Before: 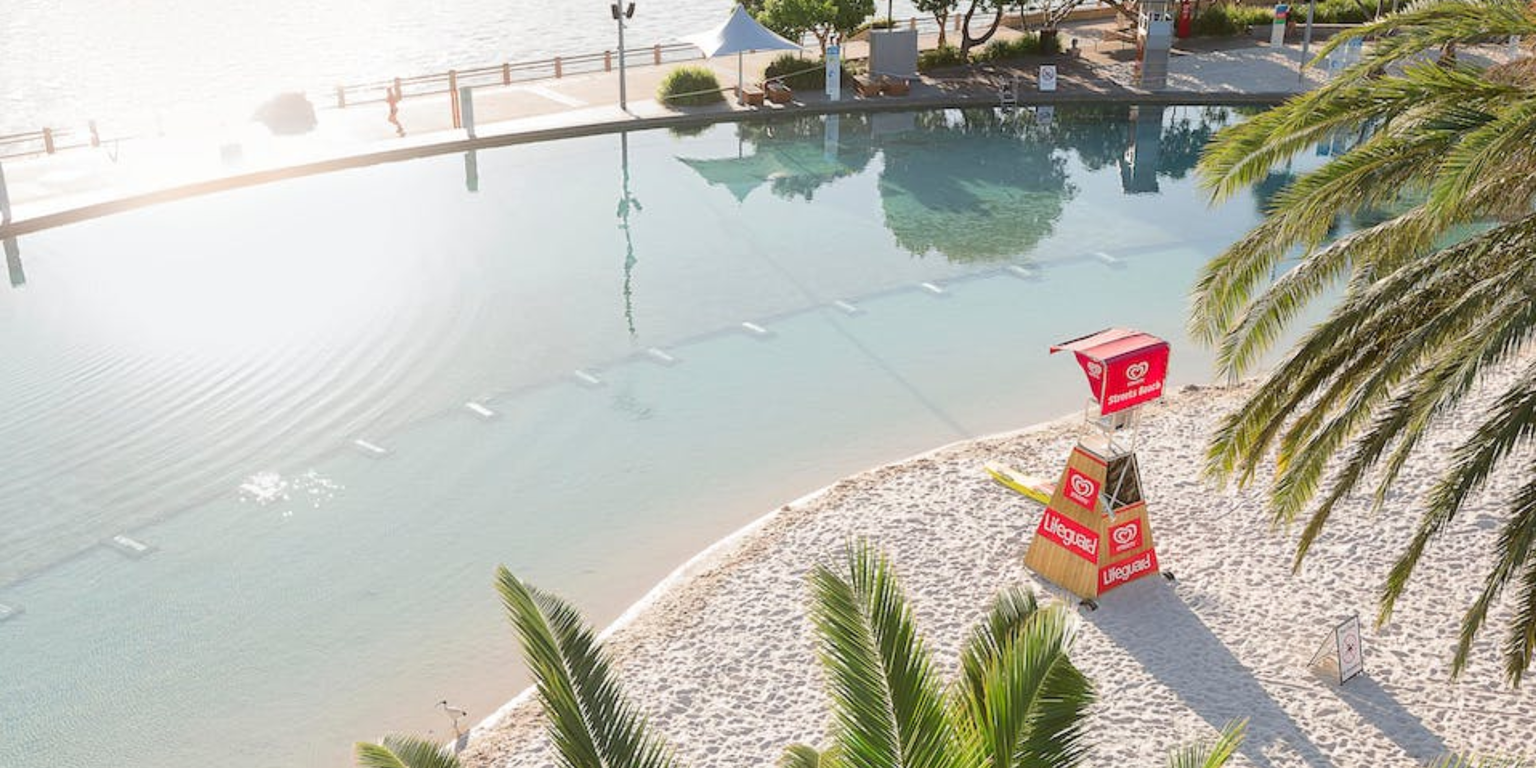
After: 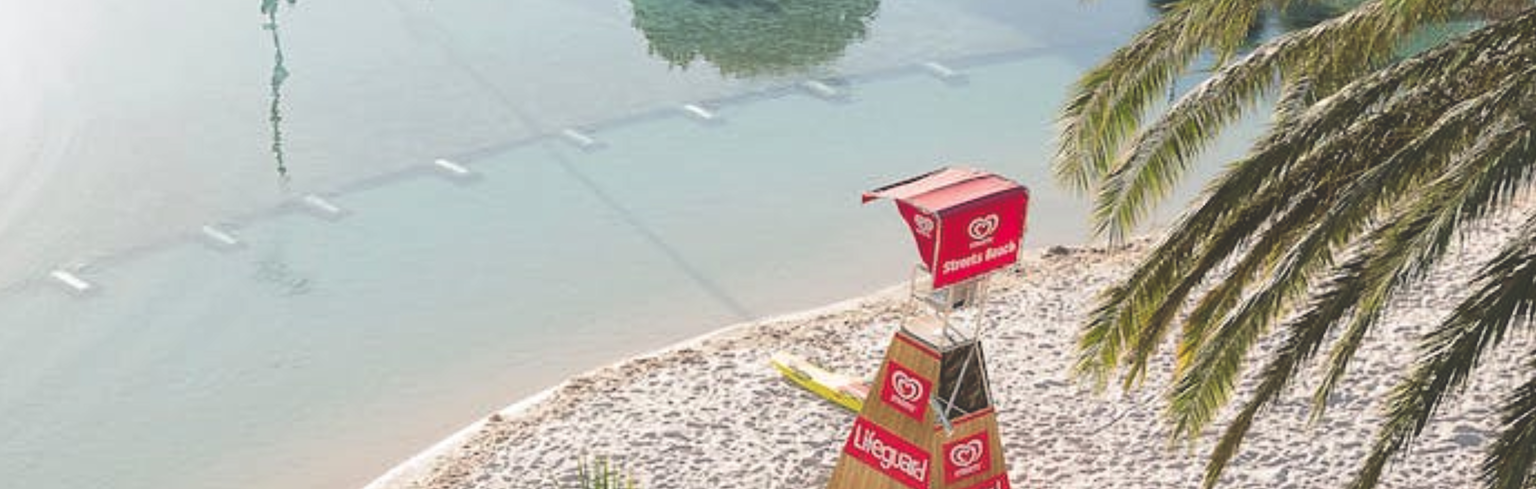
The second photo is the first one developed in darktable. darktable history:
contrast brightness saturation: contrast 0.13, brightness -0.24, saturation 0.14
exposure: black level correction -0.087, compensate highlight preservation false
crop and rotate: left 27.938%, top 27.046%, bottom 27.046%
